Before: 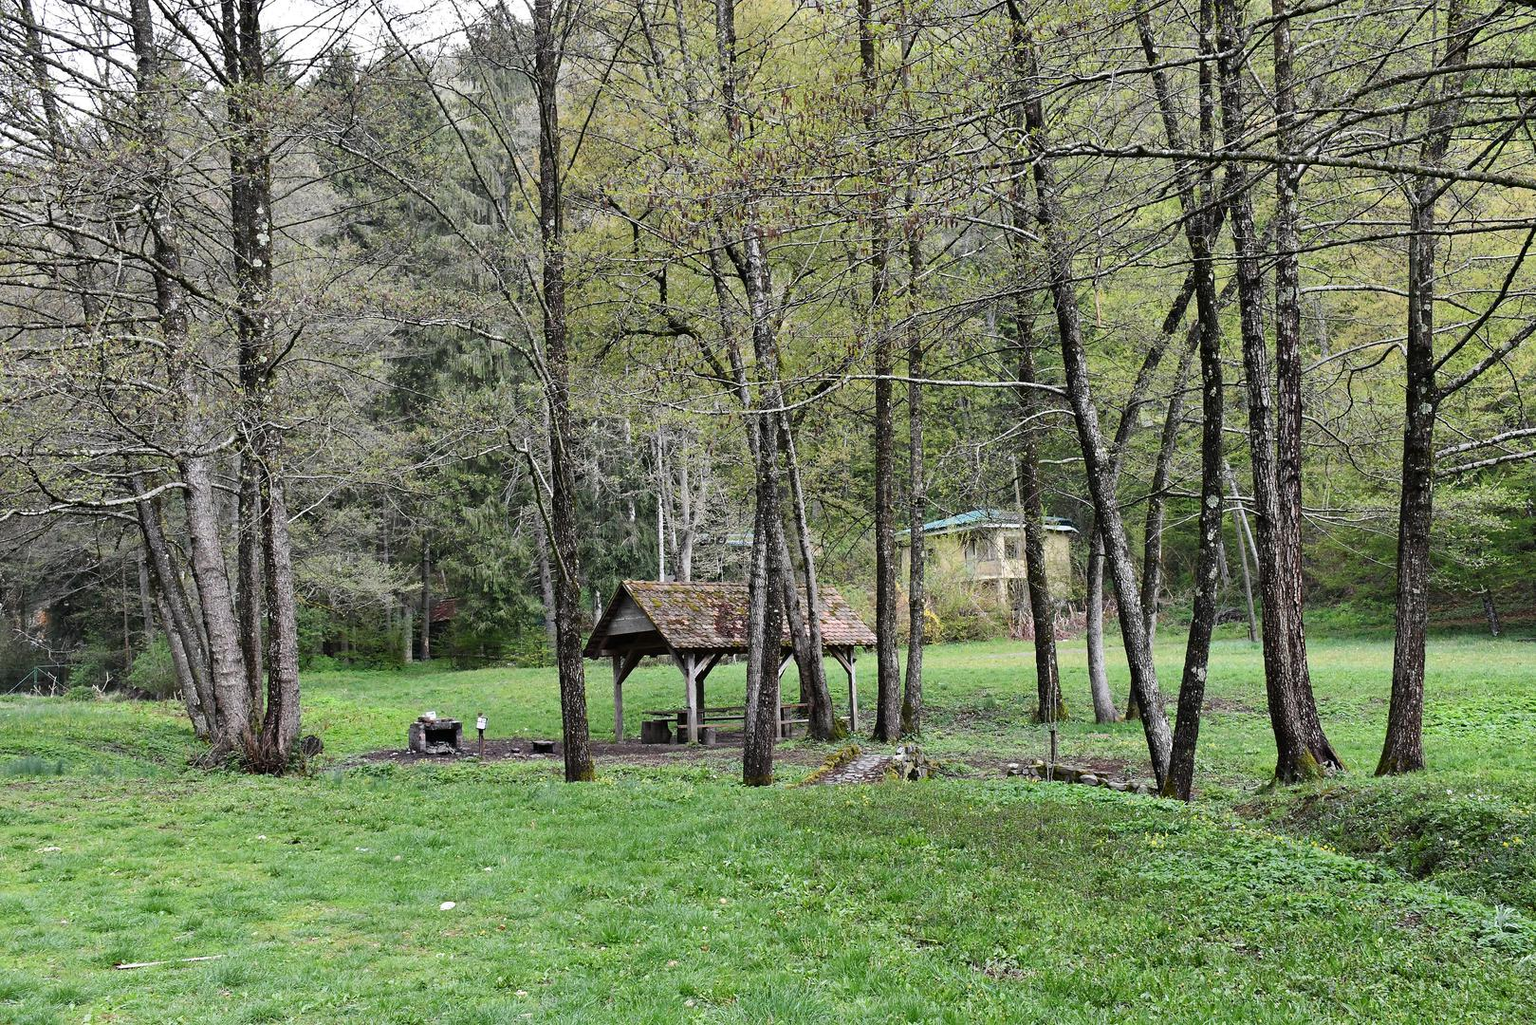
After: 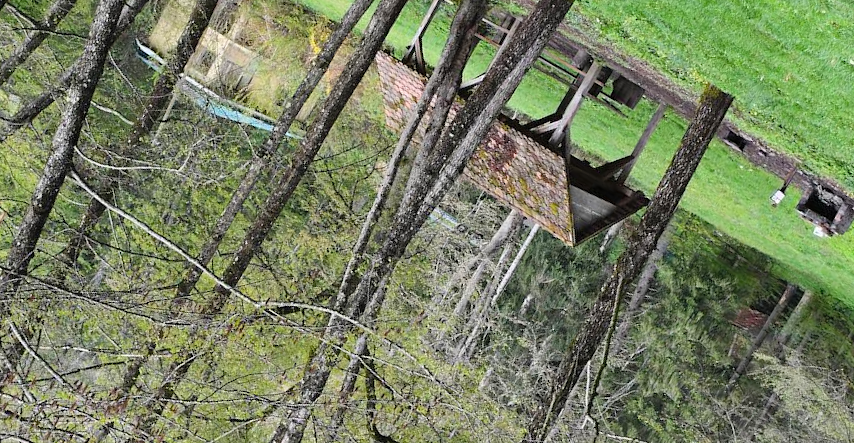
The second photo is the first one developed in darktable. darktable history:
crop and rotate: angle 148.43°, left 9.149%, top 15.583%, right 4.442%, bottom 17.159%
contrast brightness saturation: brightness 0.093, saturation 0.192
